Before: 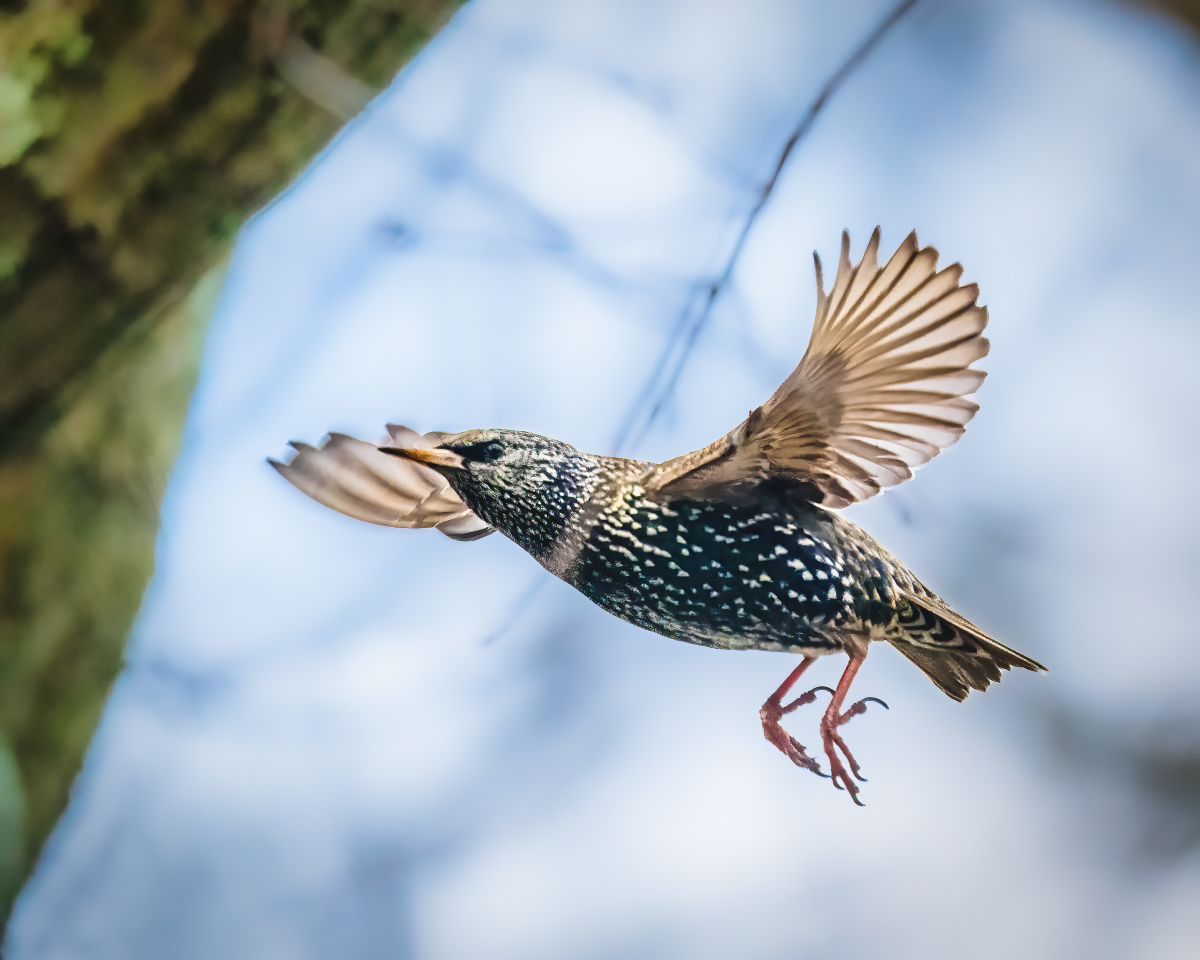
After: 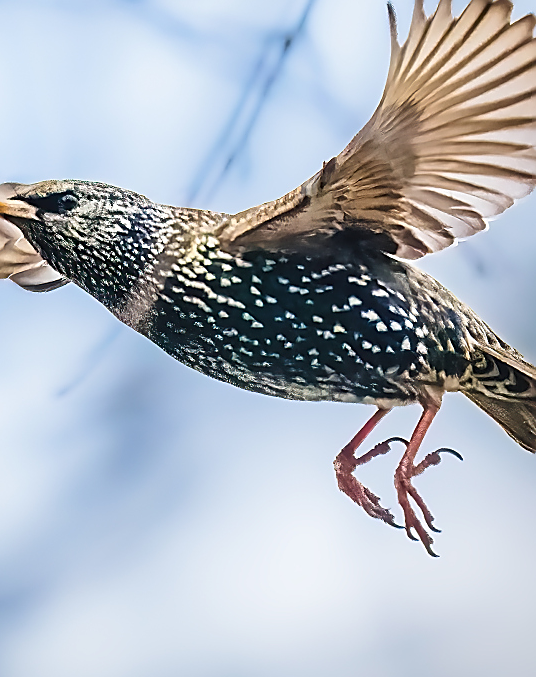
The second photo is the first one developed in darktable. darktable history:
crop: left 35.529%, top 26.008%, right 19.723%, bottom 3.42%
sharpen: radius 1.425, amount 1.254, threshold 0.682
